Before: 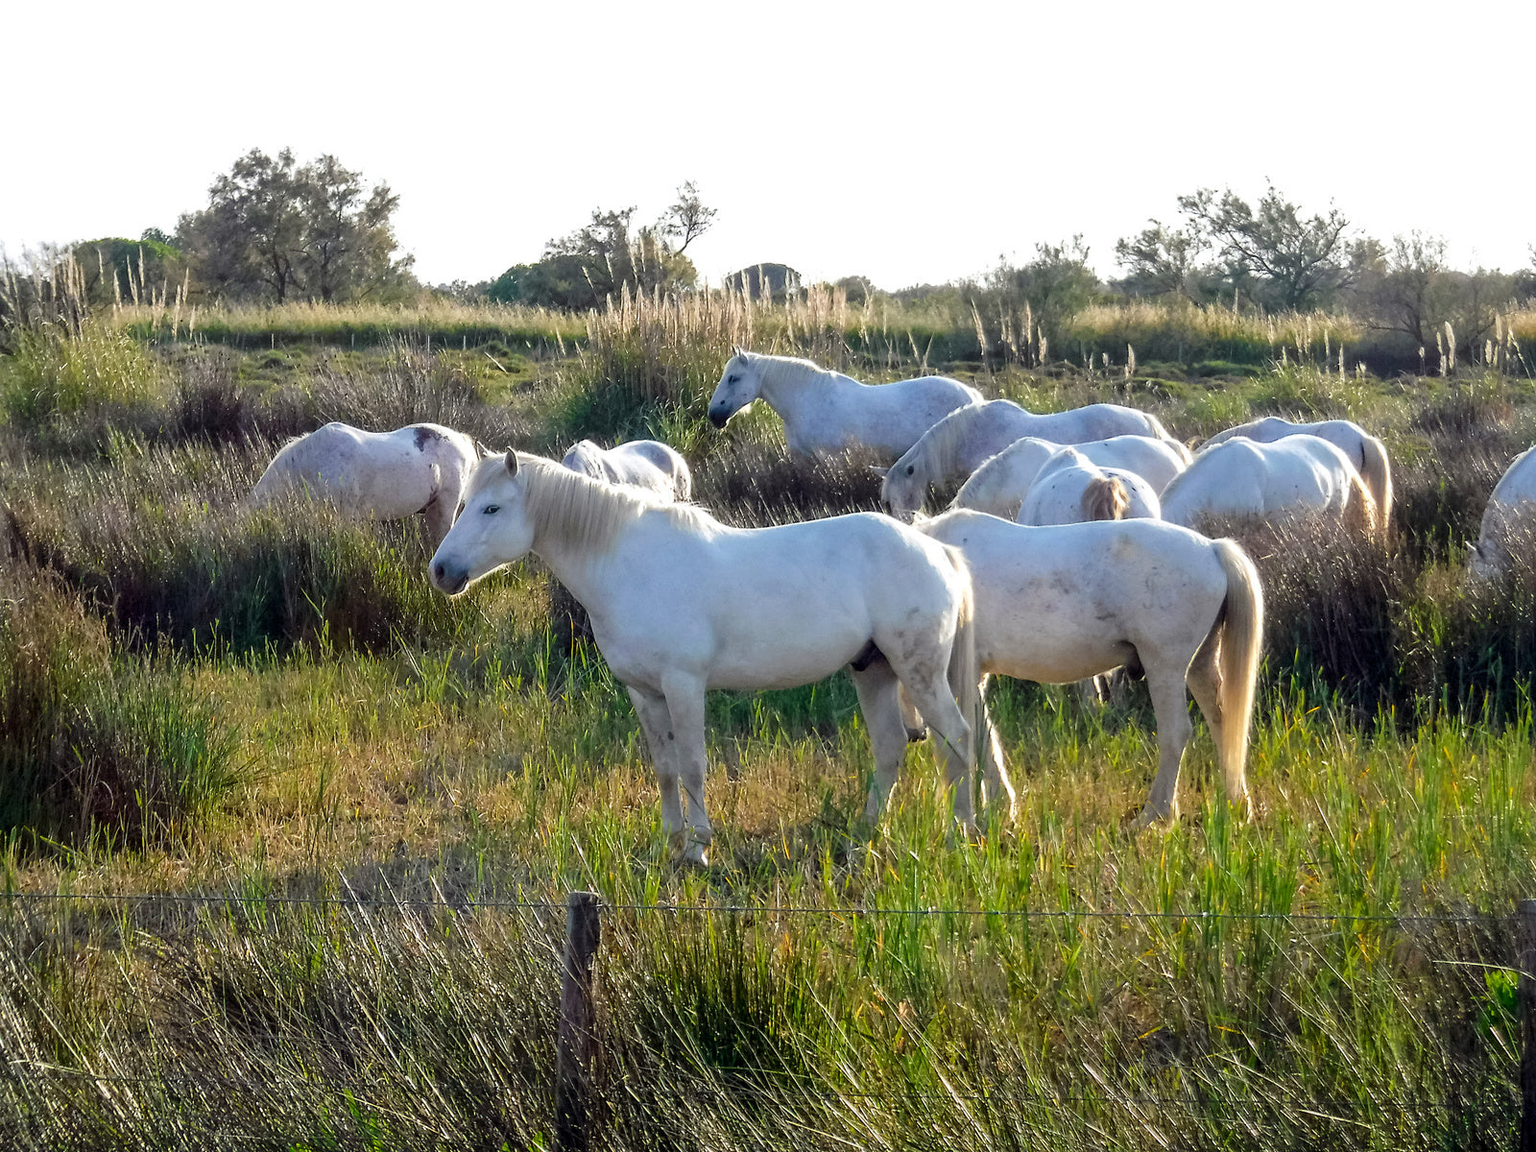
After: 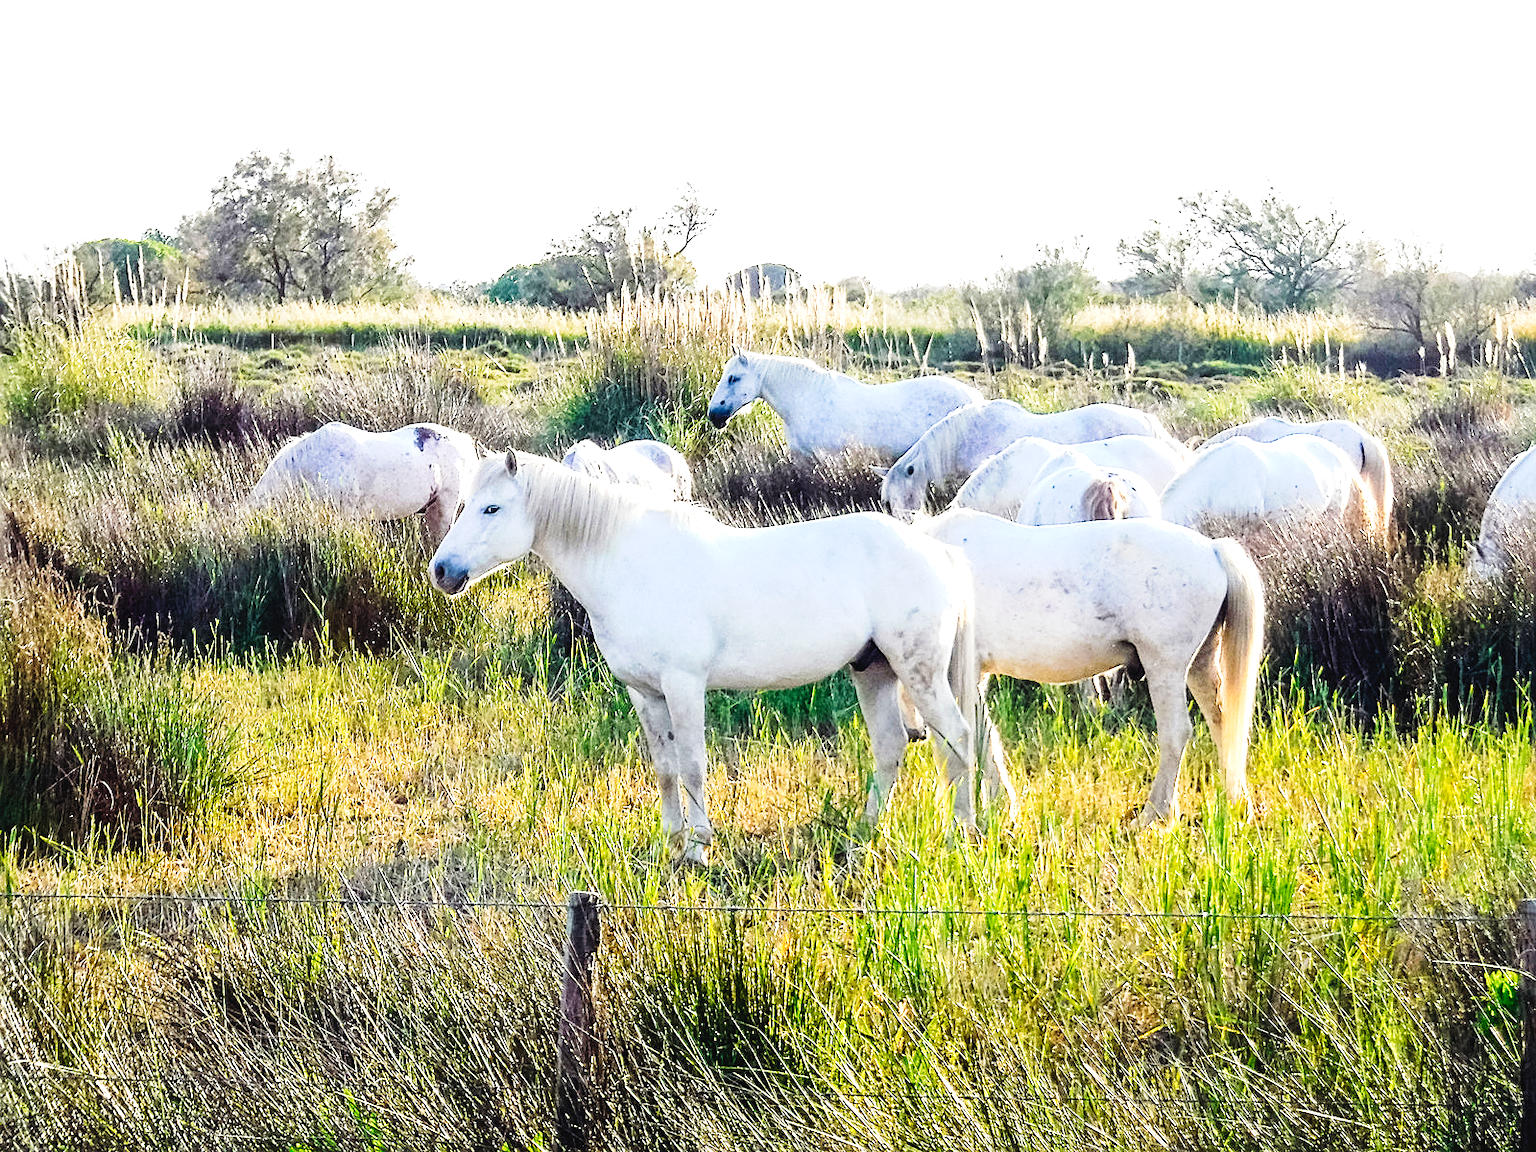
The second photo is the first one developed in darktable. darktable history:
exposure: black level correction 0, exposure 1.296 EV, compensate exposure bias true, compensate highlight preservation false
tone curve: curves: ch0 [(0, 0.031) (0.139, 0.084) (0.311, 0.278) (0.495, 0.544) (0.718, 0.816) (0.841, 0.909) (1, 0.967)]; ch1 [(0, 0) (0.272, 0.249) (0.388, 0.385) (0.479, 0.456) (0.495, 0.497) (0.538, 0.55) (0.578, 0.595) (0.707, 0.778) (1, 1)]; ch2 [(0, 0) (0.125, 0.089) (0.353, 0.329) (0.443, 0.408) (0.502, 0.495) (0.56, 0.553) (0.608, 0.631) (1, 1)], preserve colors none
sharpen: on, module defaults
